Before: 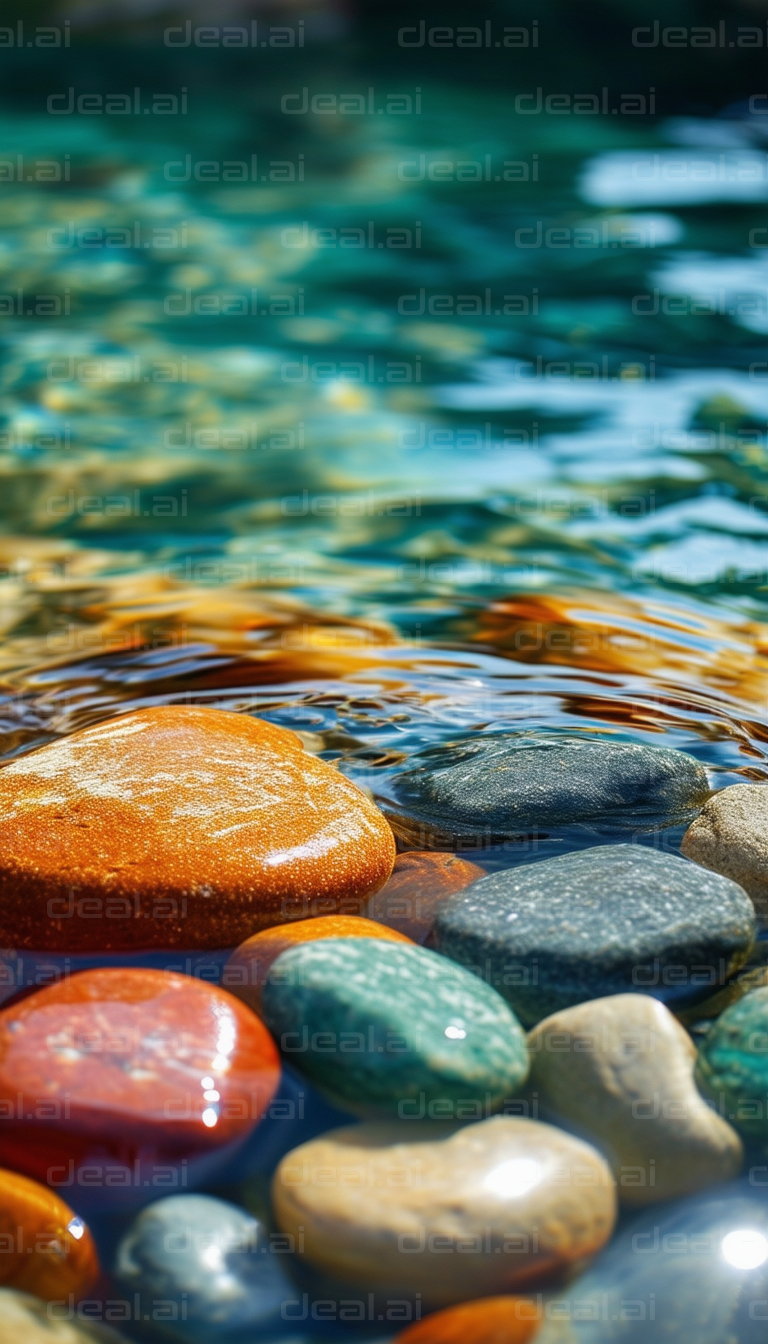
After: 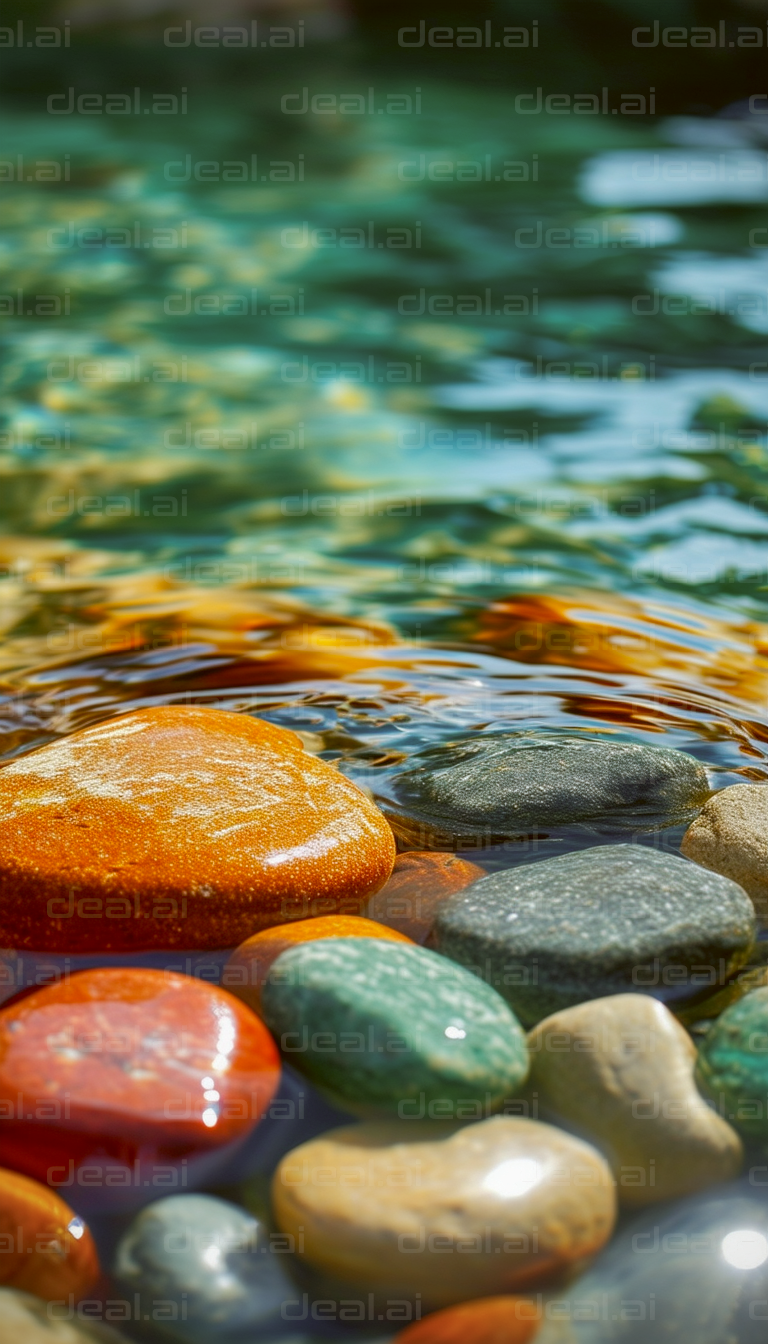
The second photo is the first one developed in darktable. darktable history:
color correction: highlights a* -0.482, highlights b* 0.161, shadows a* 4.66, shadows b* 20.72
shadows and highlights: on, module defaults
vignetting: fall-off radius 81.94%
